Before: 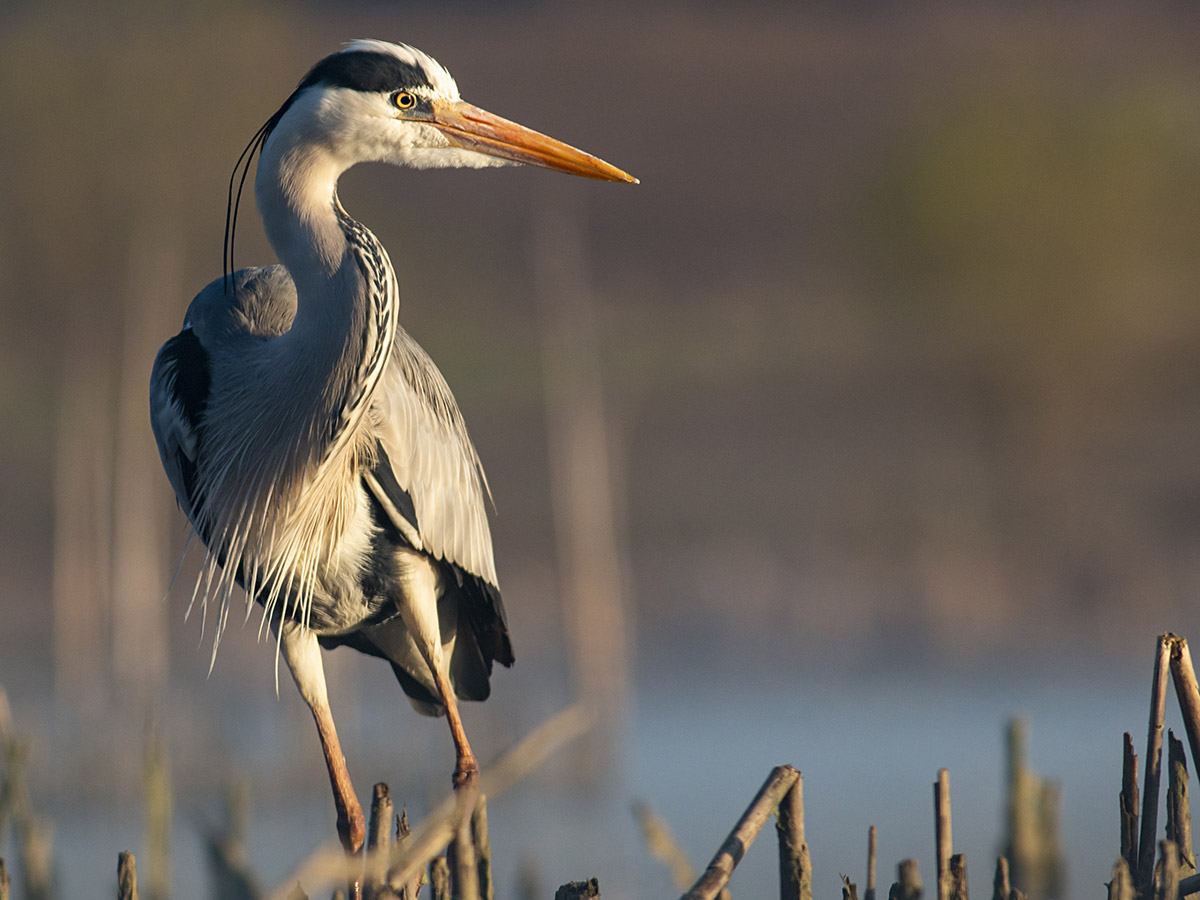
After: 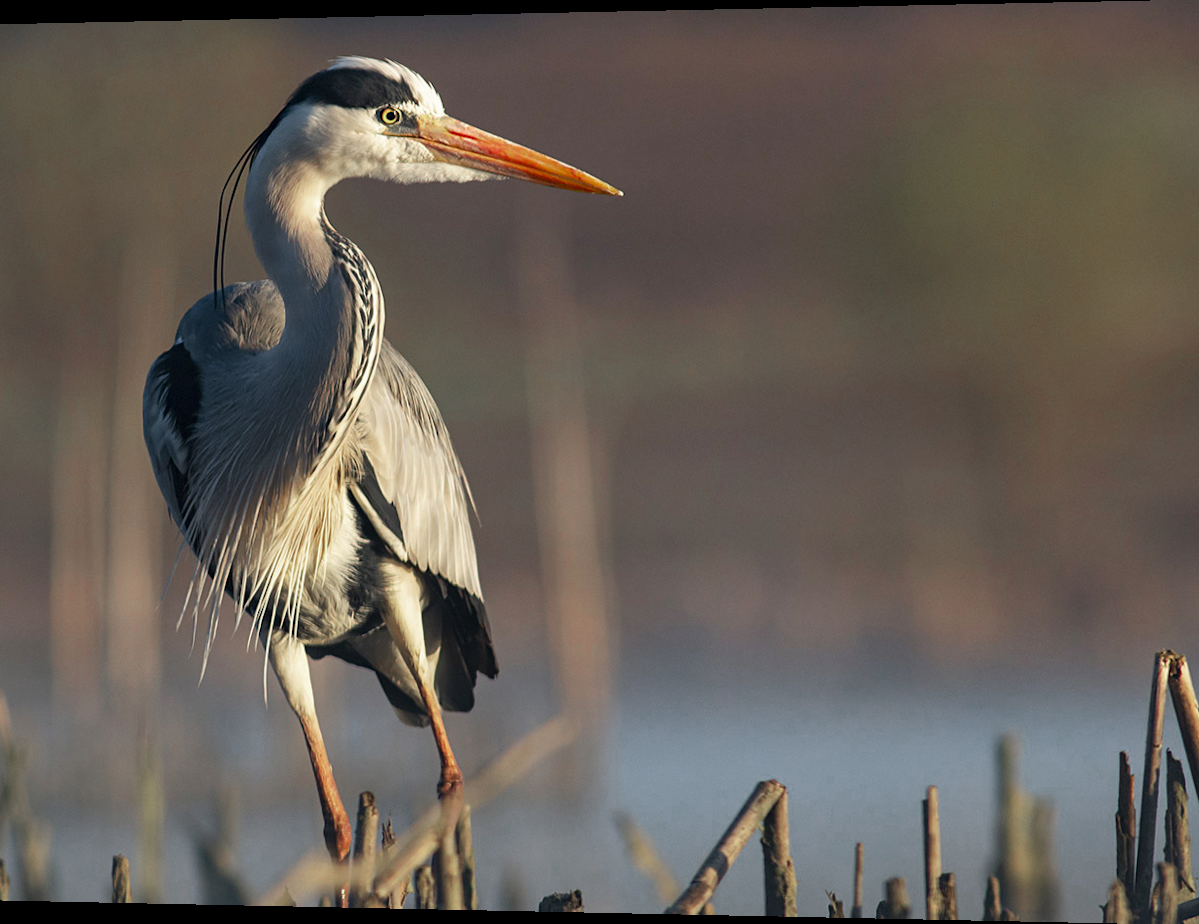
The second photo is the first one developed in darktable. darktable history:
color zones: curves: ch0 [(0, 0.466) (0.128, 0.466) (0.25, 0.5) (0.375, 0.456) (0.5, 0.5) (0.625, 0.5) (0.737, 0.652) (0.875, 0.5)]; ch1 [(0, 0.603) (0.125, 0.618) (0.261, 0.348) (0.372, 0.353) (0.497, 0.363) (0.611, 0.45) (0.731, 0.427) (0.875, 0.518) (0.998, 0.652)]; ch2 [(0, 0.559) (0.125, 0.451) (0.253, 0.564) (0.37, 0.578) (0.5, 0.466) (0.625, 0.471) (0.731, 0.471) (0.88, 0.485)]
rotate and perspective: lens shift (horizontal) -0.055, automatic cropping off
